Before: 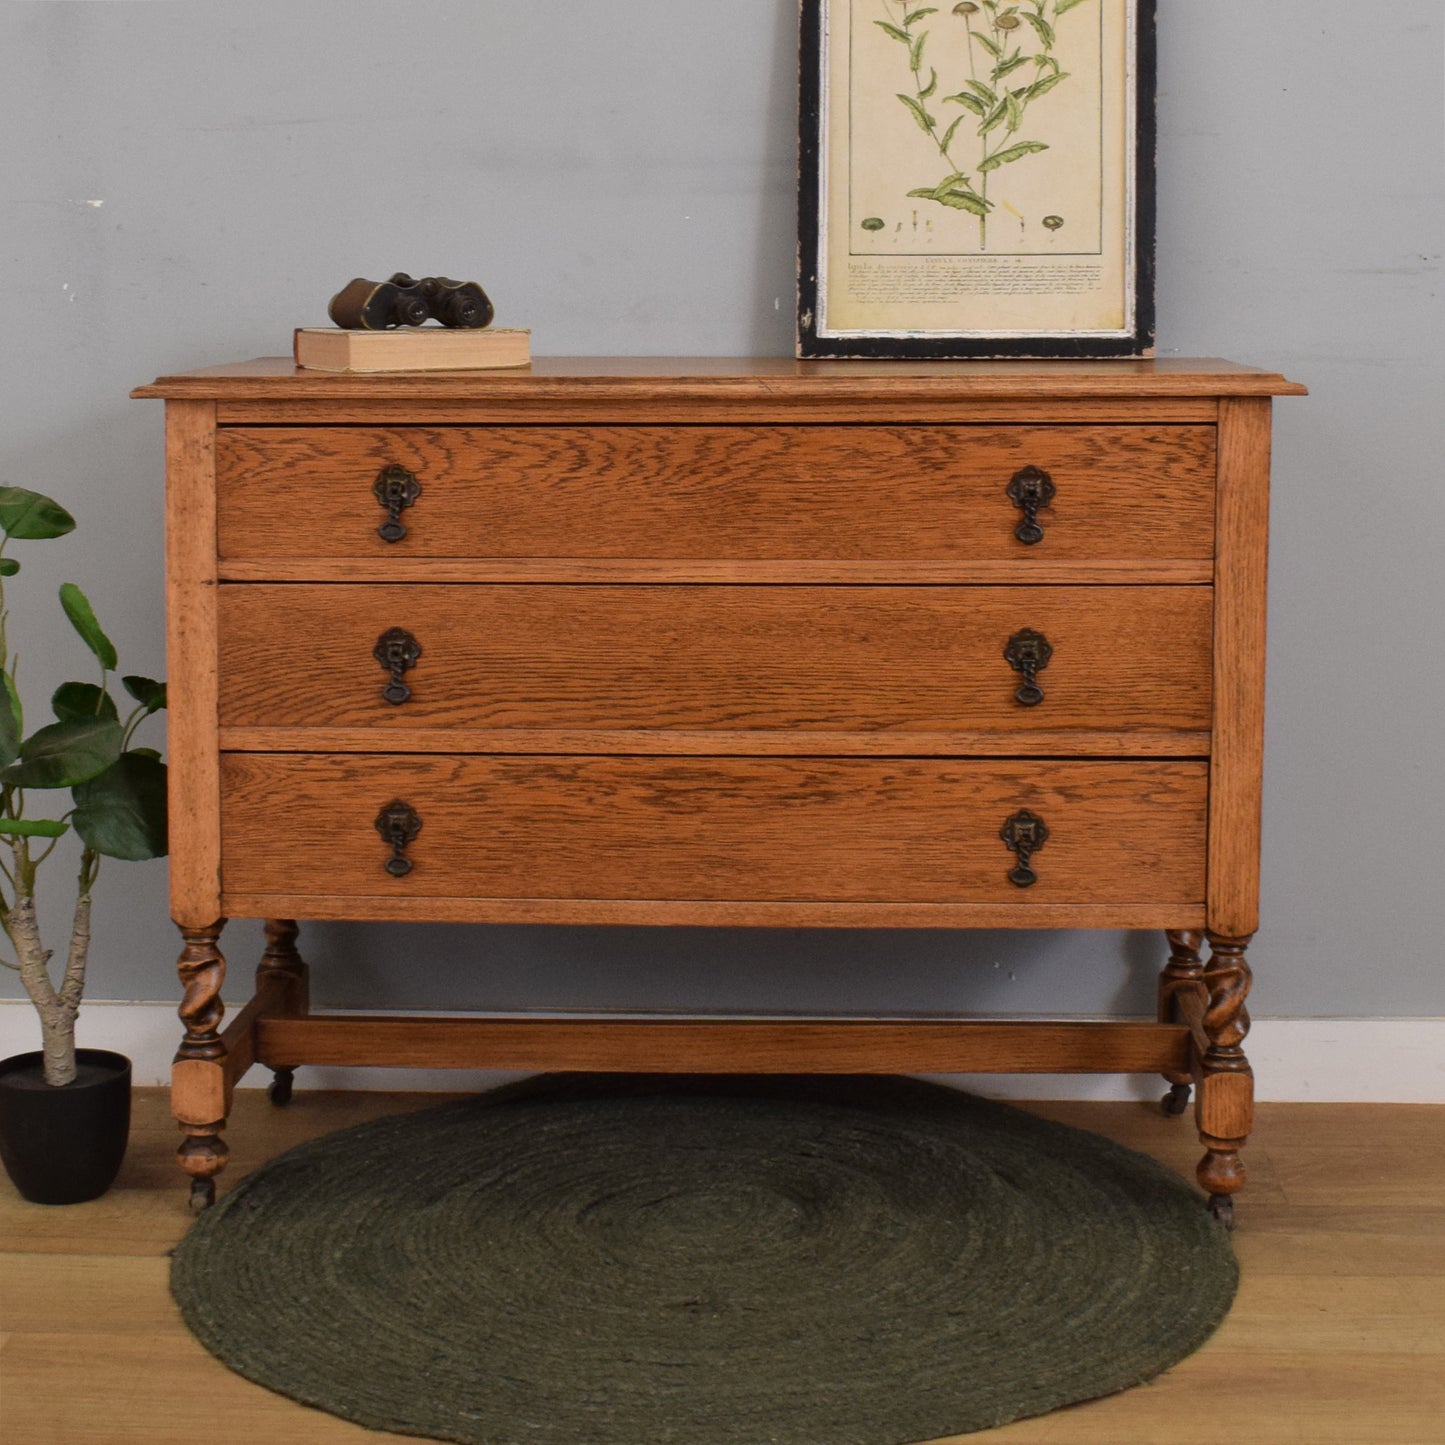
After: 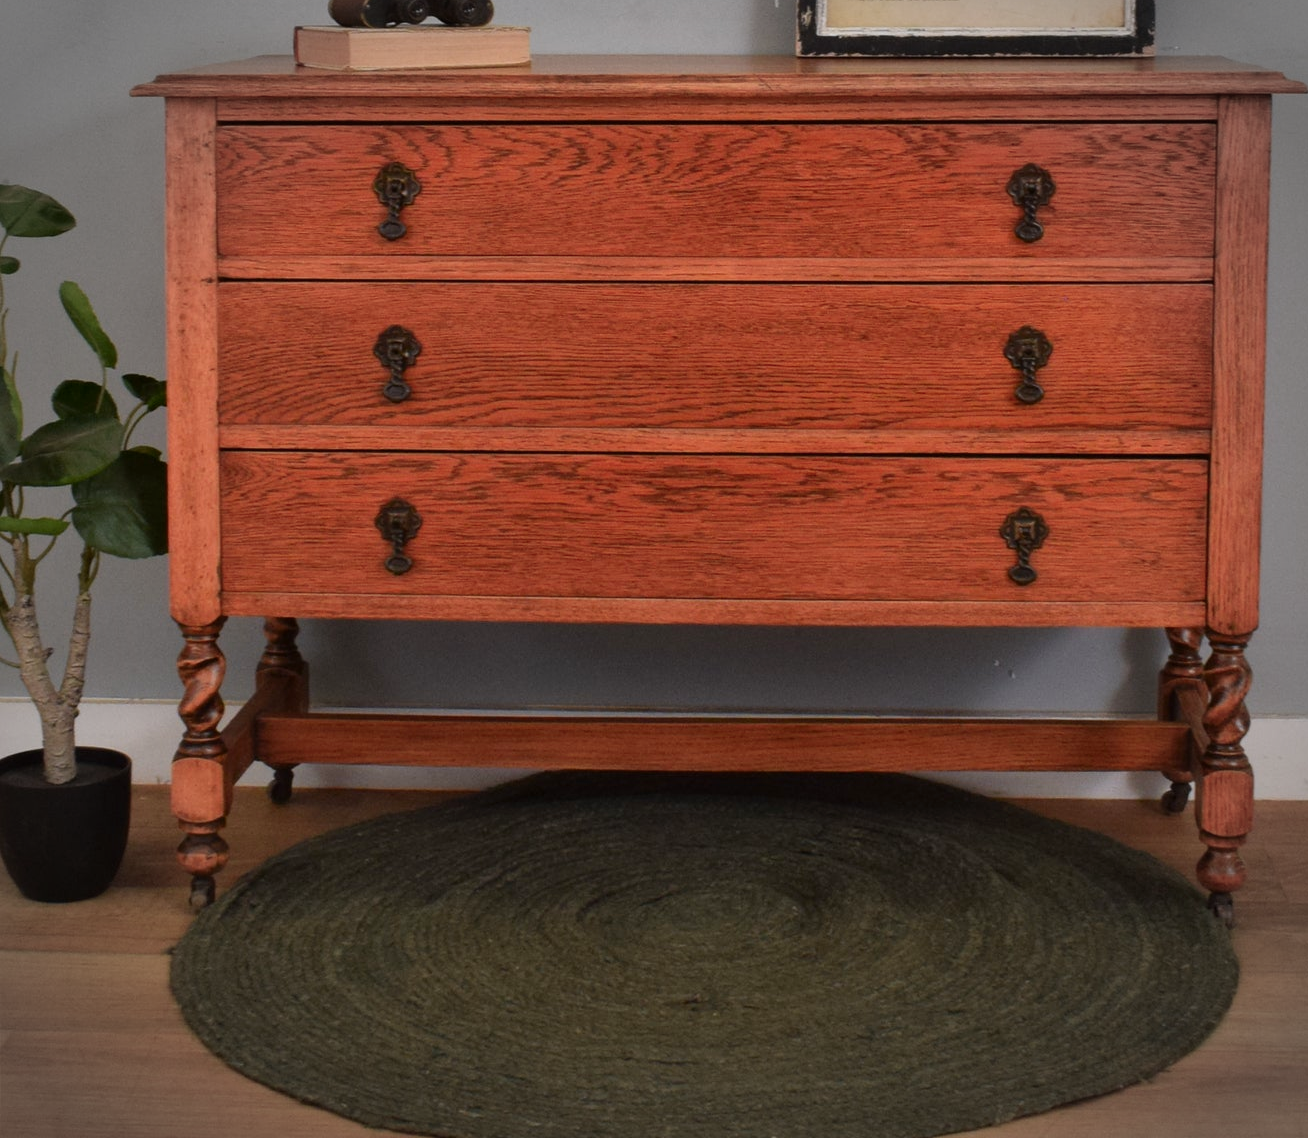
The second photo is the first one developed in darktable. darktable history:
color zones: curves: ch1 [(0.235, 0.558) (0.75, 0.5)]; ch2 [(0.25, 0.462) (0.749, 0.457)], mix 40.67%
crop: top 20.916%, right 9.437%, bottom 0.316%
vignetting: automatic ratio true
